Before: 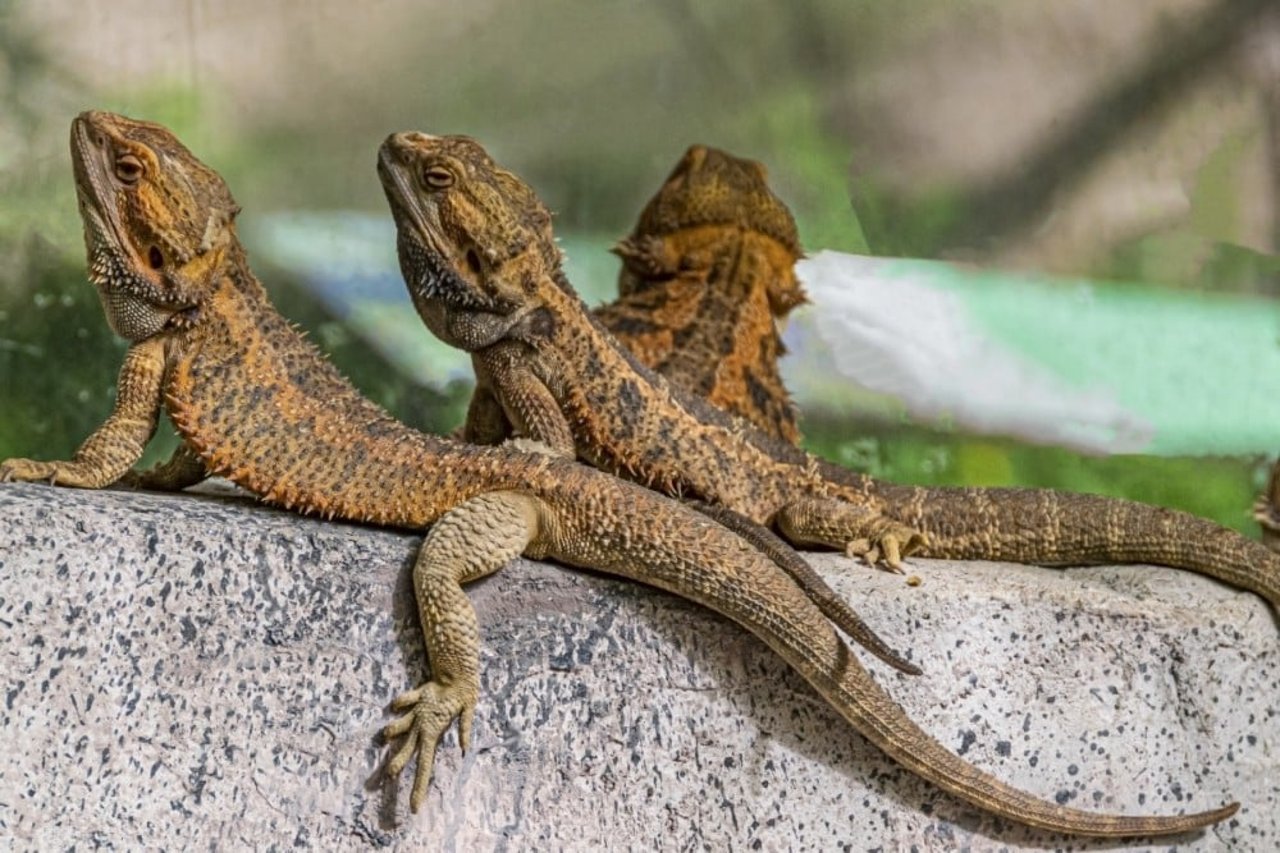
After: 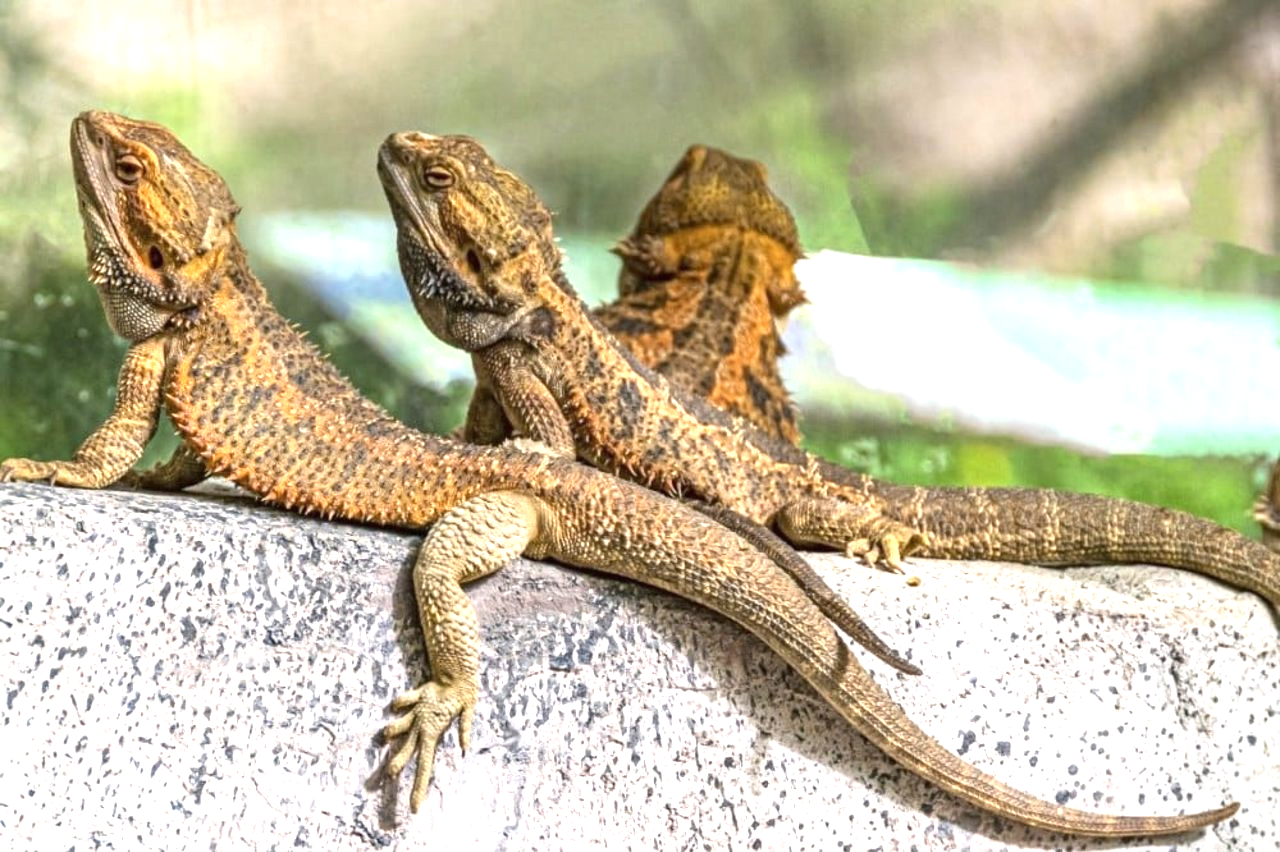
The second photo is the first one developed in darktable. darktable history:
exposure: black level correction 0, exposure 1.173 EV, compensate exposure bias true, compensate highlight preservation false
crop: bottom 0.071%
